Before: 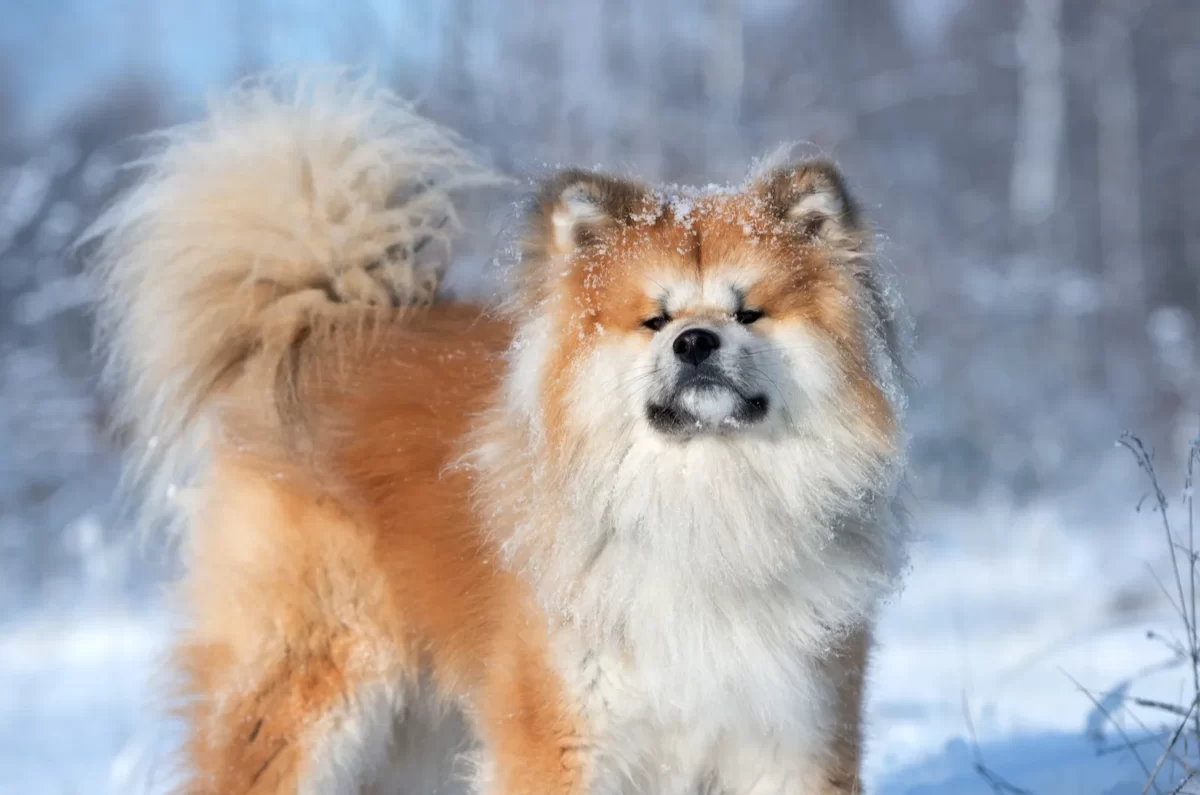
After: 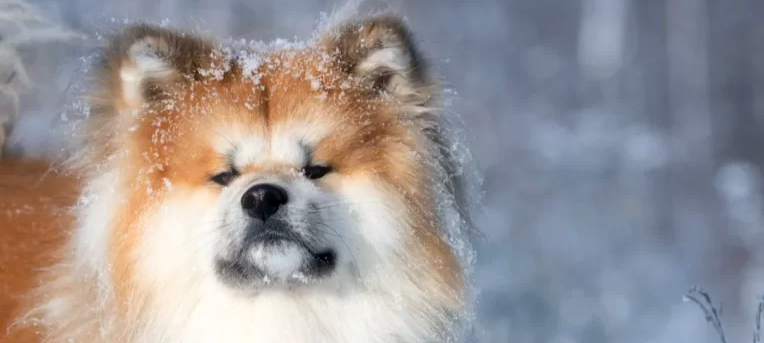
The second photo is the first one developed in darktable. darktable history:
crop: left 36.005%, top 18.293%, right 0.31%, bottom 38.444%
exposure: black level correction 0.007, compensate highlight preservation false
bloom: size 5%, threshold 95%, strength 15%
